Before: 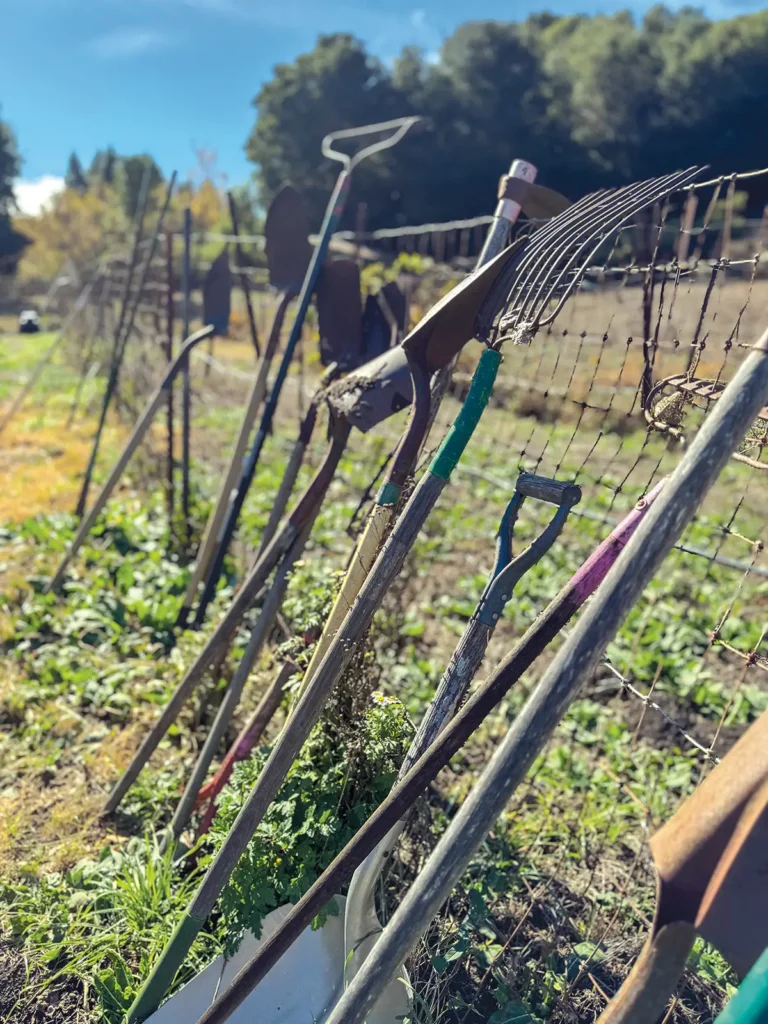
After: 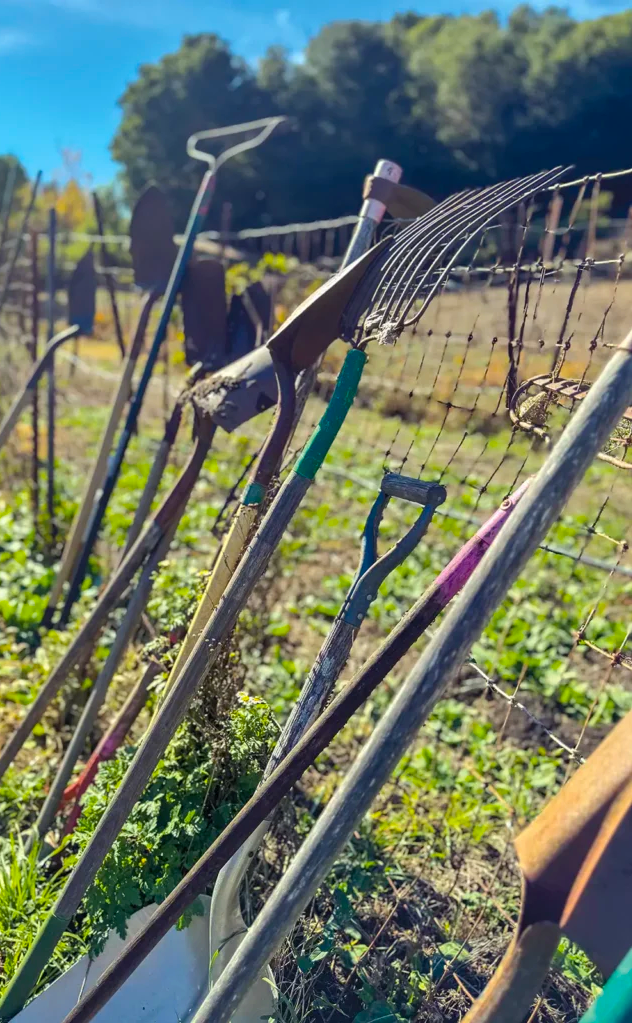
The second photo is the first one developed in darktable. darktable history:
crop: left 17.582%, bottom 0.031%
color balance rgb: perceptual saturation grading › global saturation 30%, global vibrance 20%
